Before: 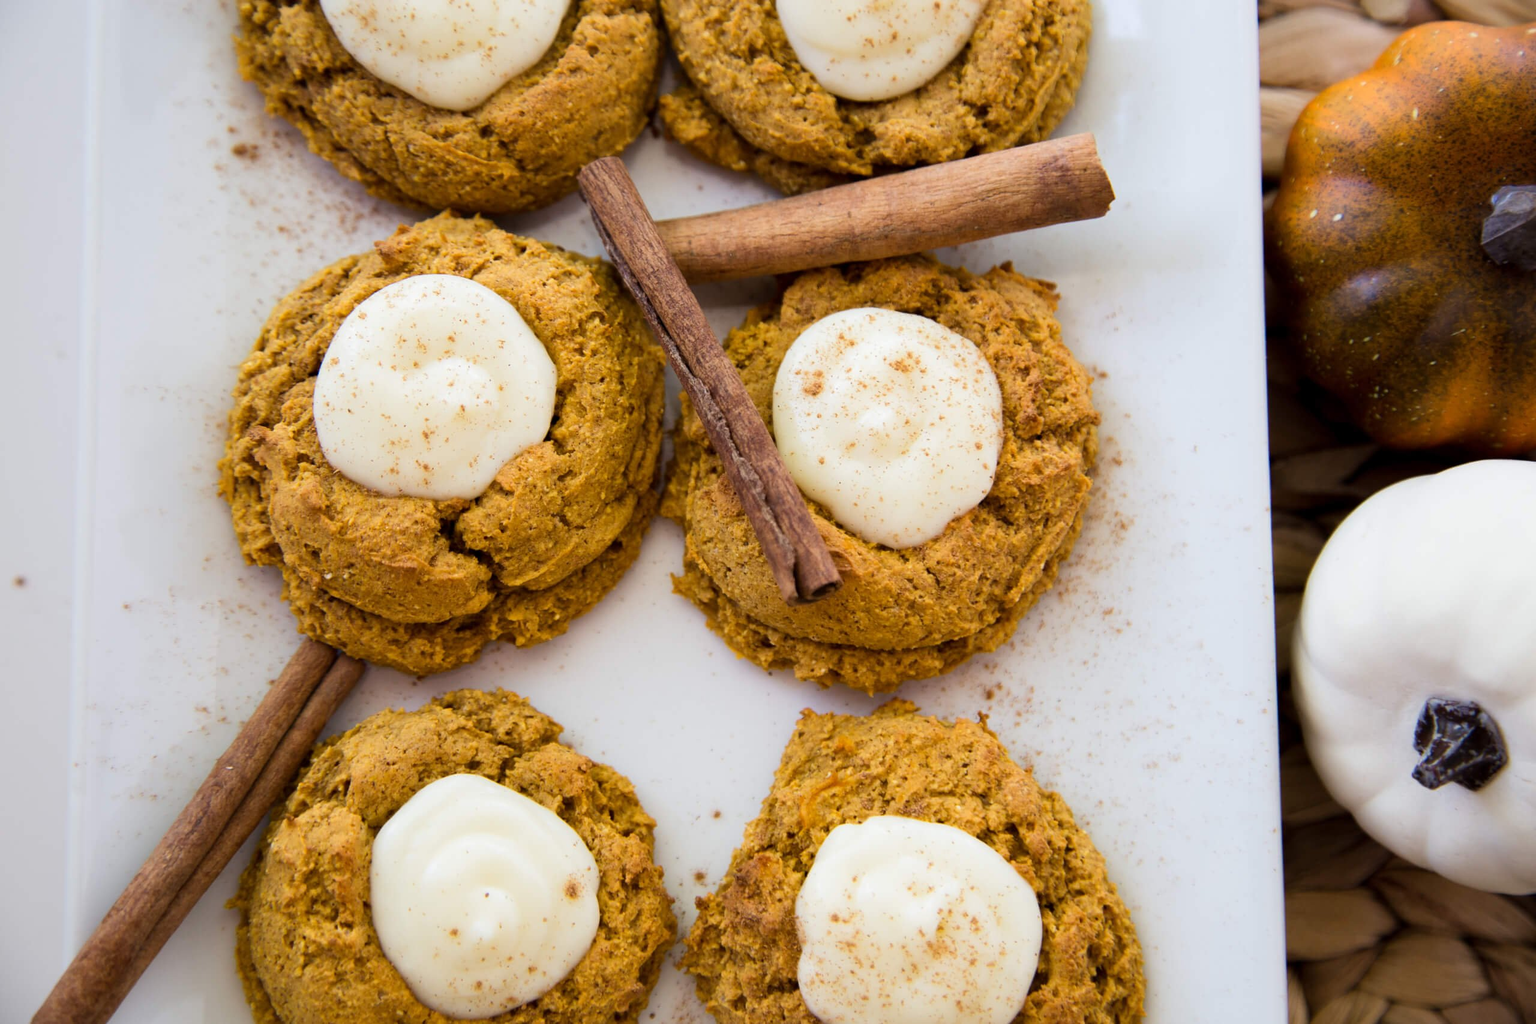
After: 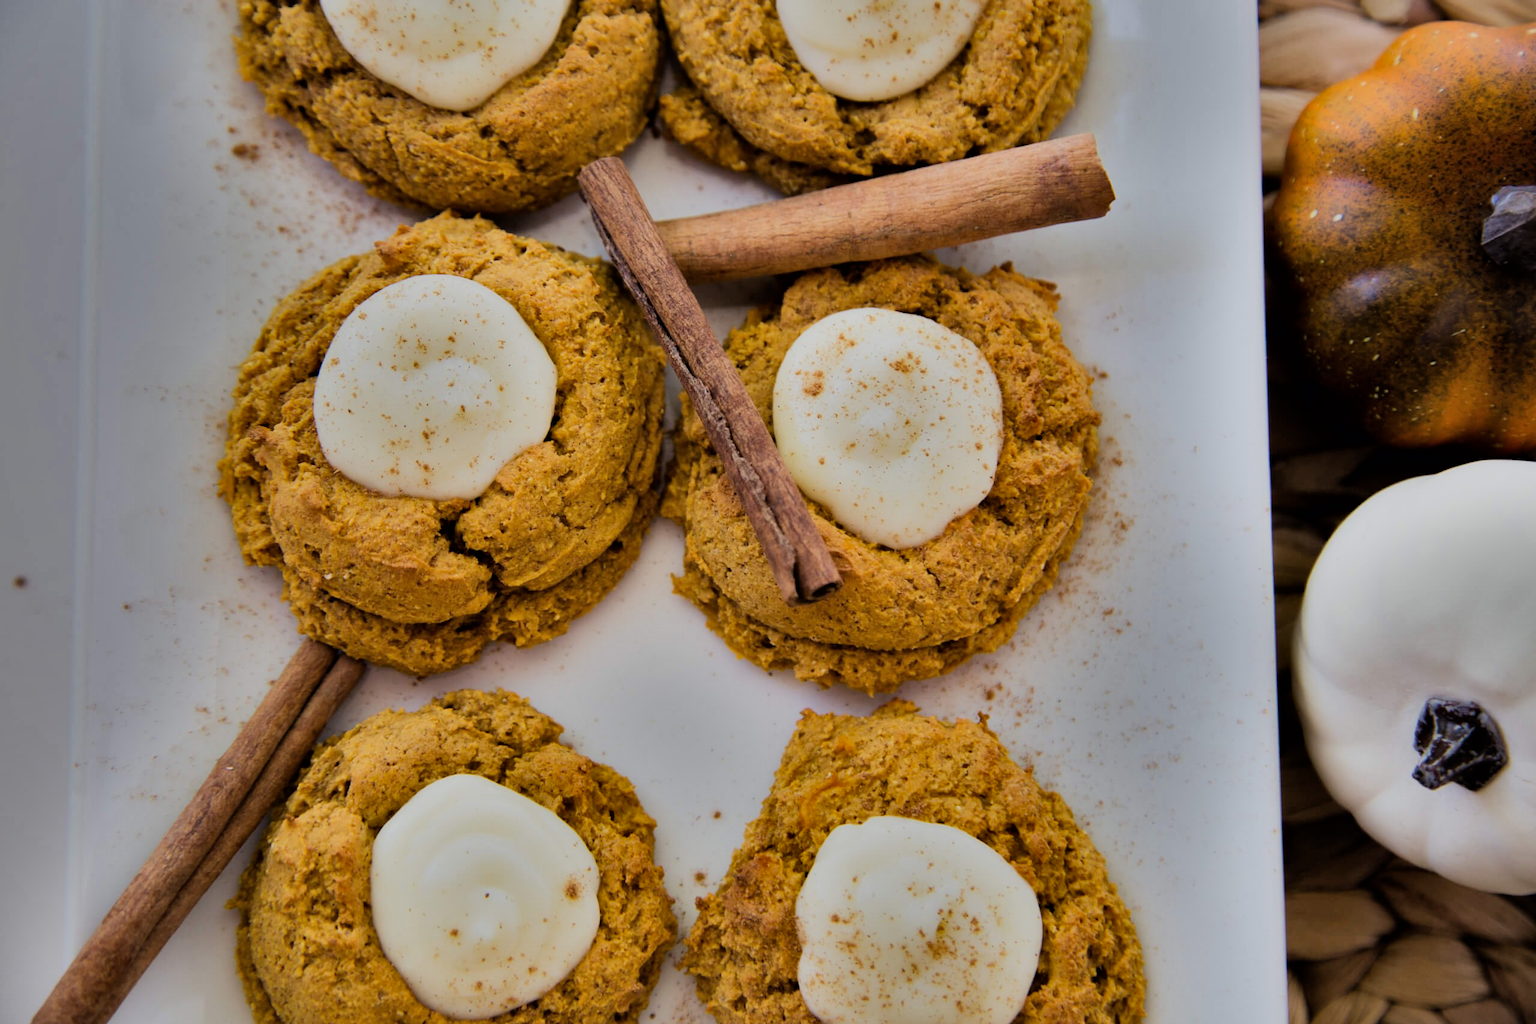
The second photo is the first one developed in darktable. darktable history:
shadows and highlights: shadows 20.86, highlights -82.2, soften with gaussian
filmic rgb: black relative exposure -7.65 EV, white relative exposure 4.56 EV, hardness 3.61, contrast 1.062, color science v6 (2022), iterations of high-quality reconstruction 0
